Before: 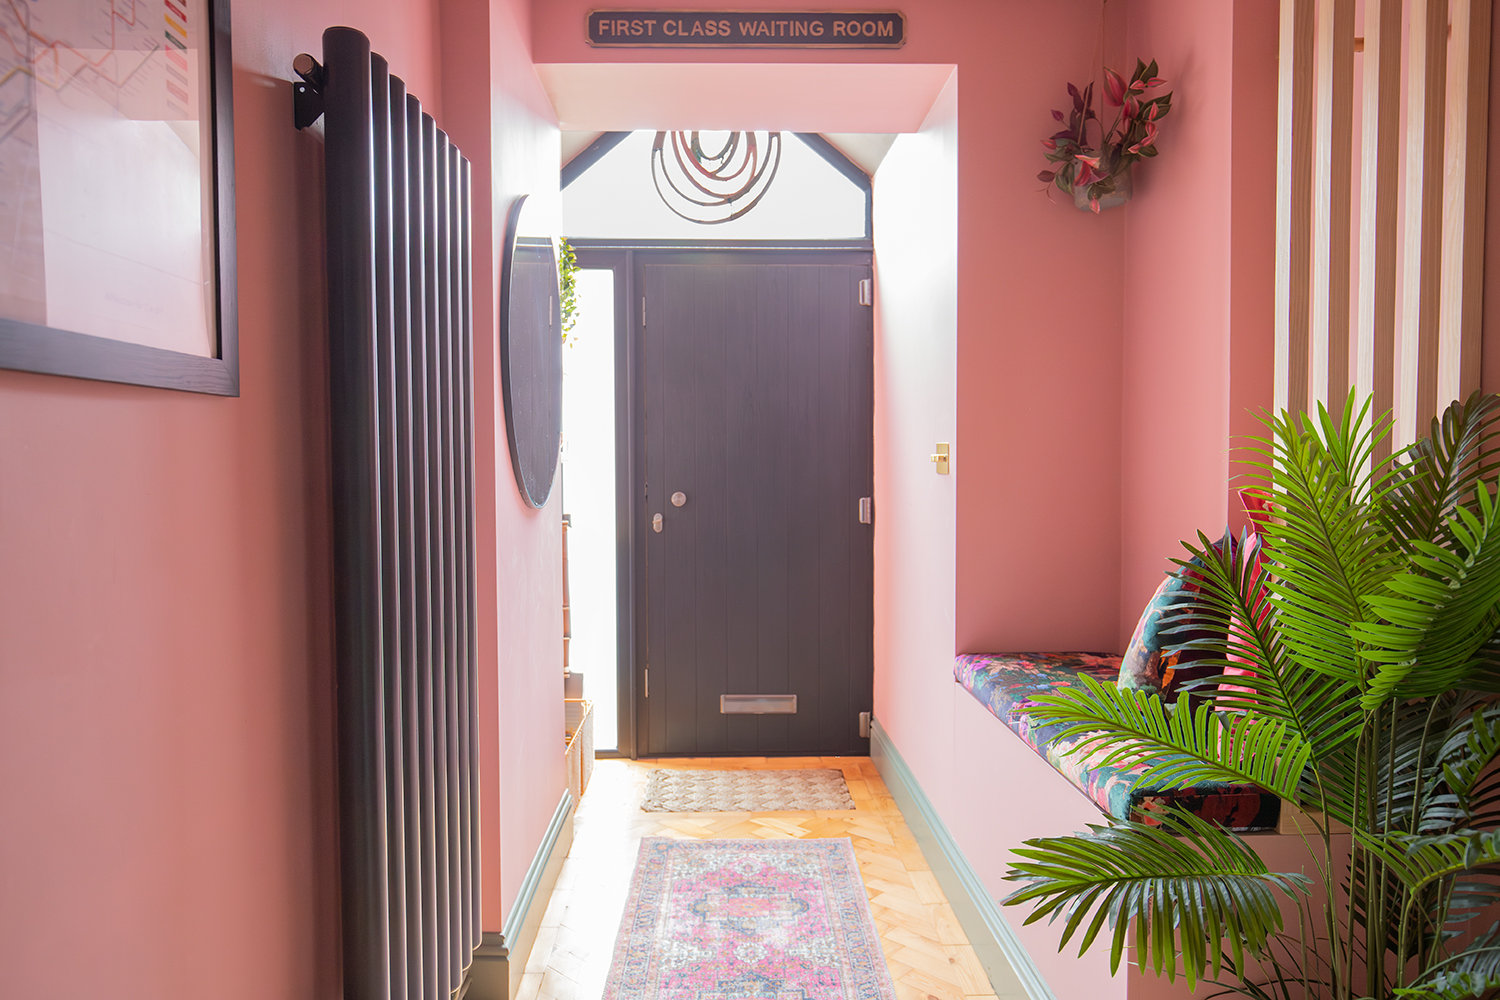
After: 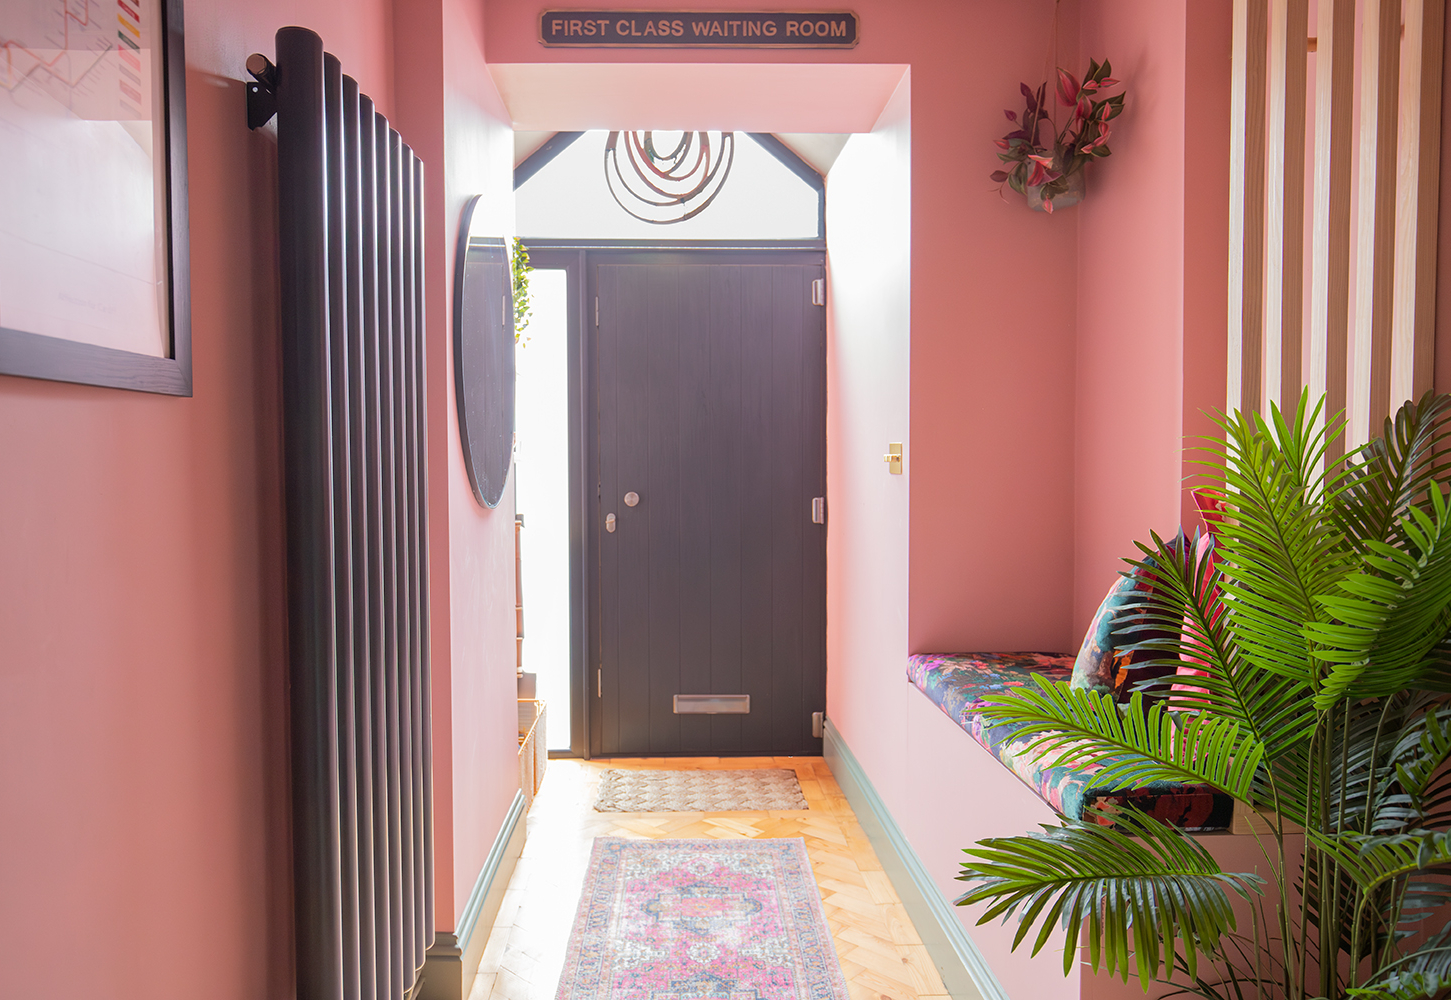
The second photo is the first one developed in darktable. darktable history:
crop and rotate: left 3.21%
